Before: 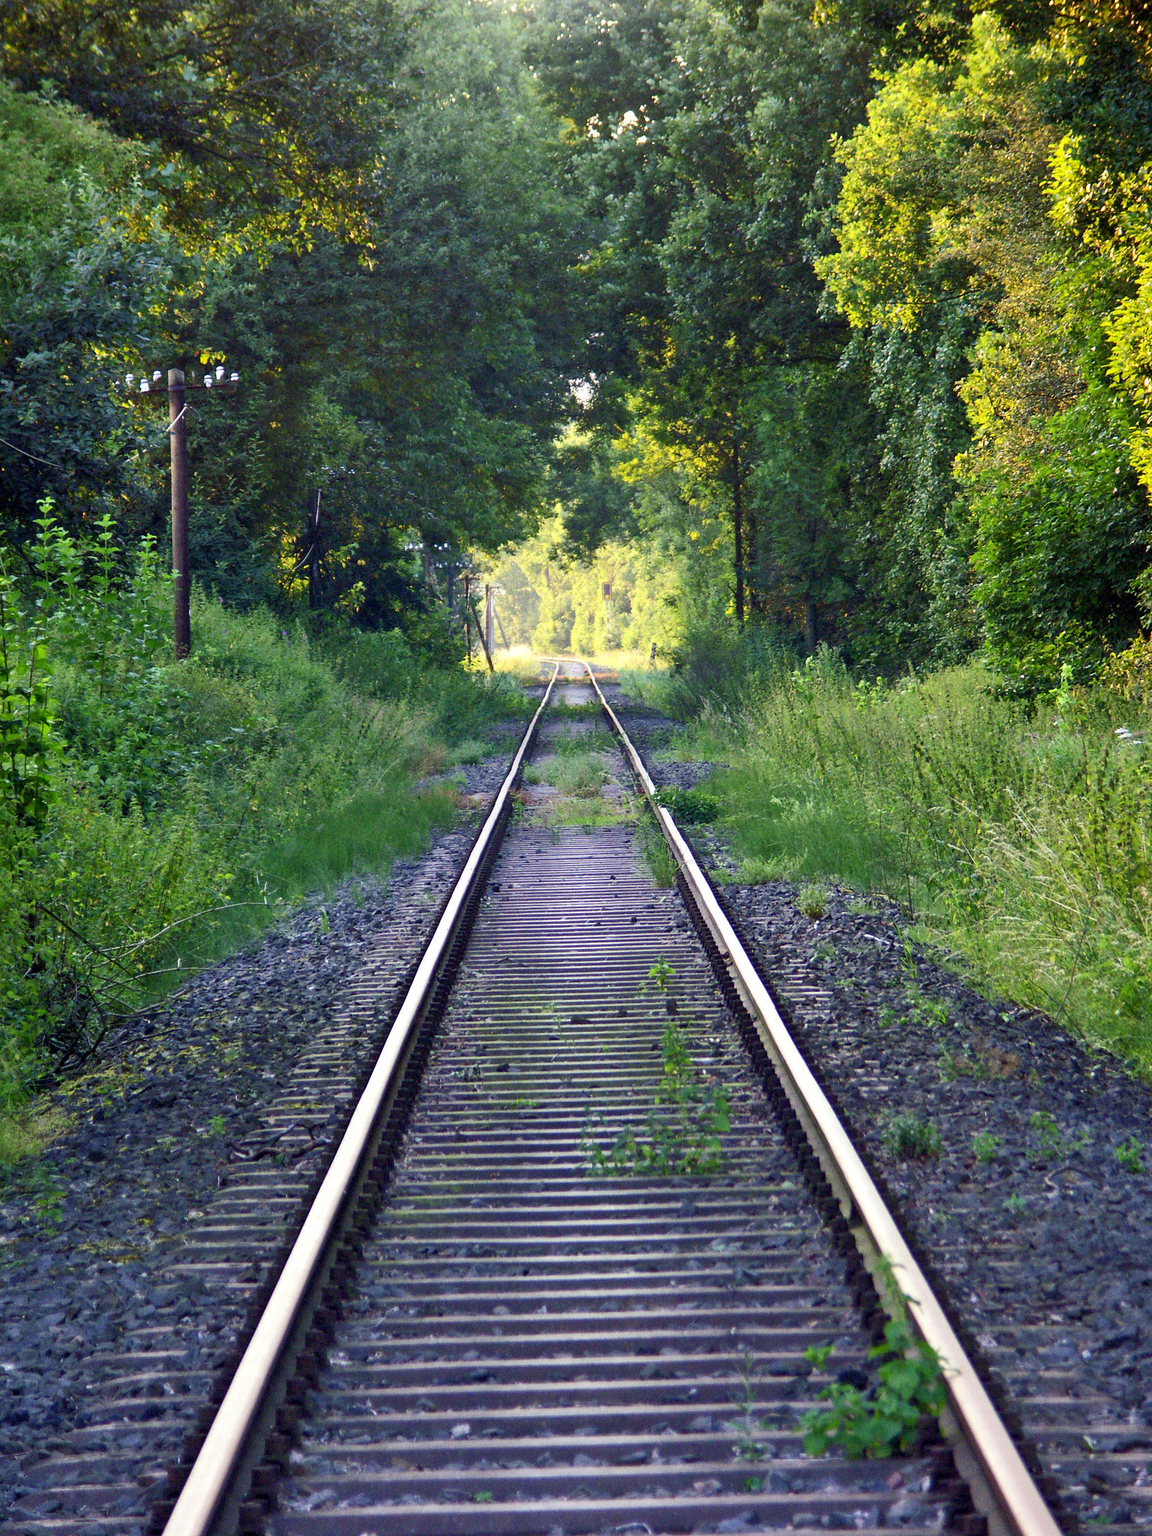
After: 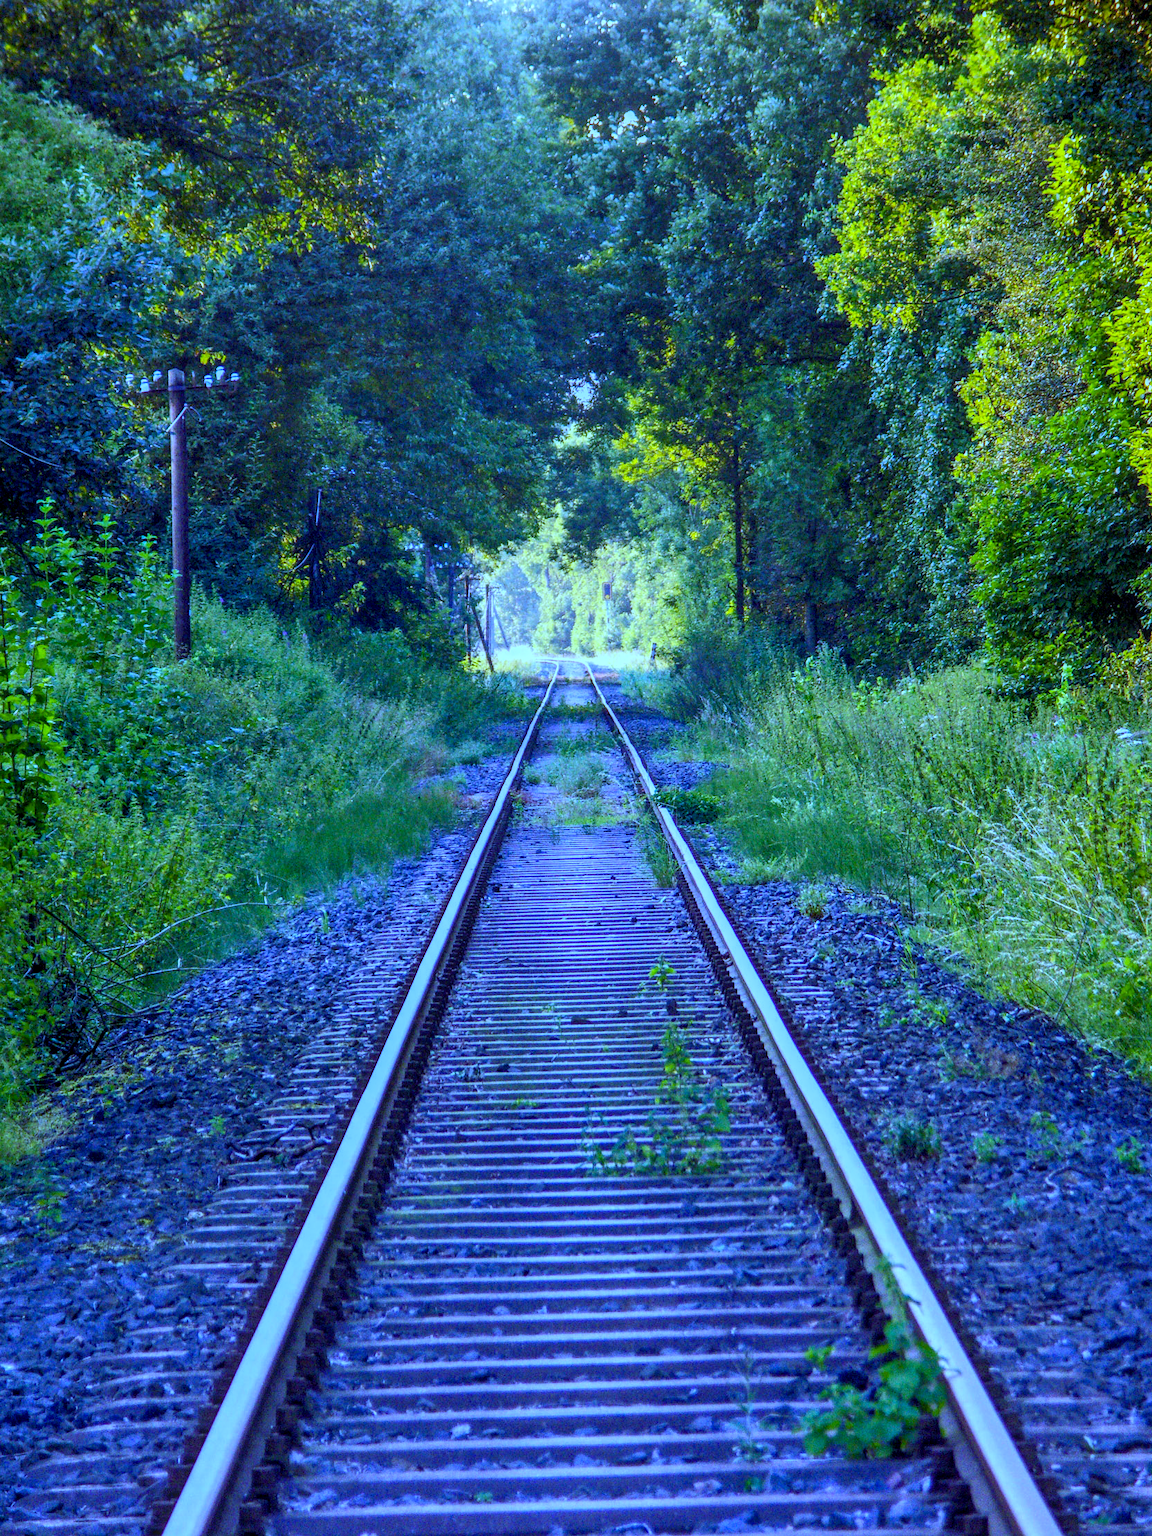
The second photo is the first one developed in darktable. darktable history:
white balance: red 0.766, blue 1.537
local contrast: highlights 0%, shadows 0%, detail 133%
color balance rgb: perceptual saturation grading › global saturation 20%, global vibrance 20%
